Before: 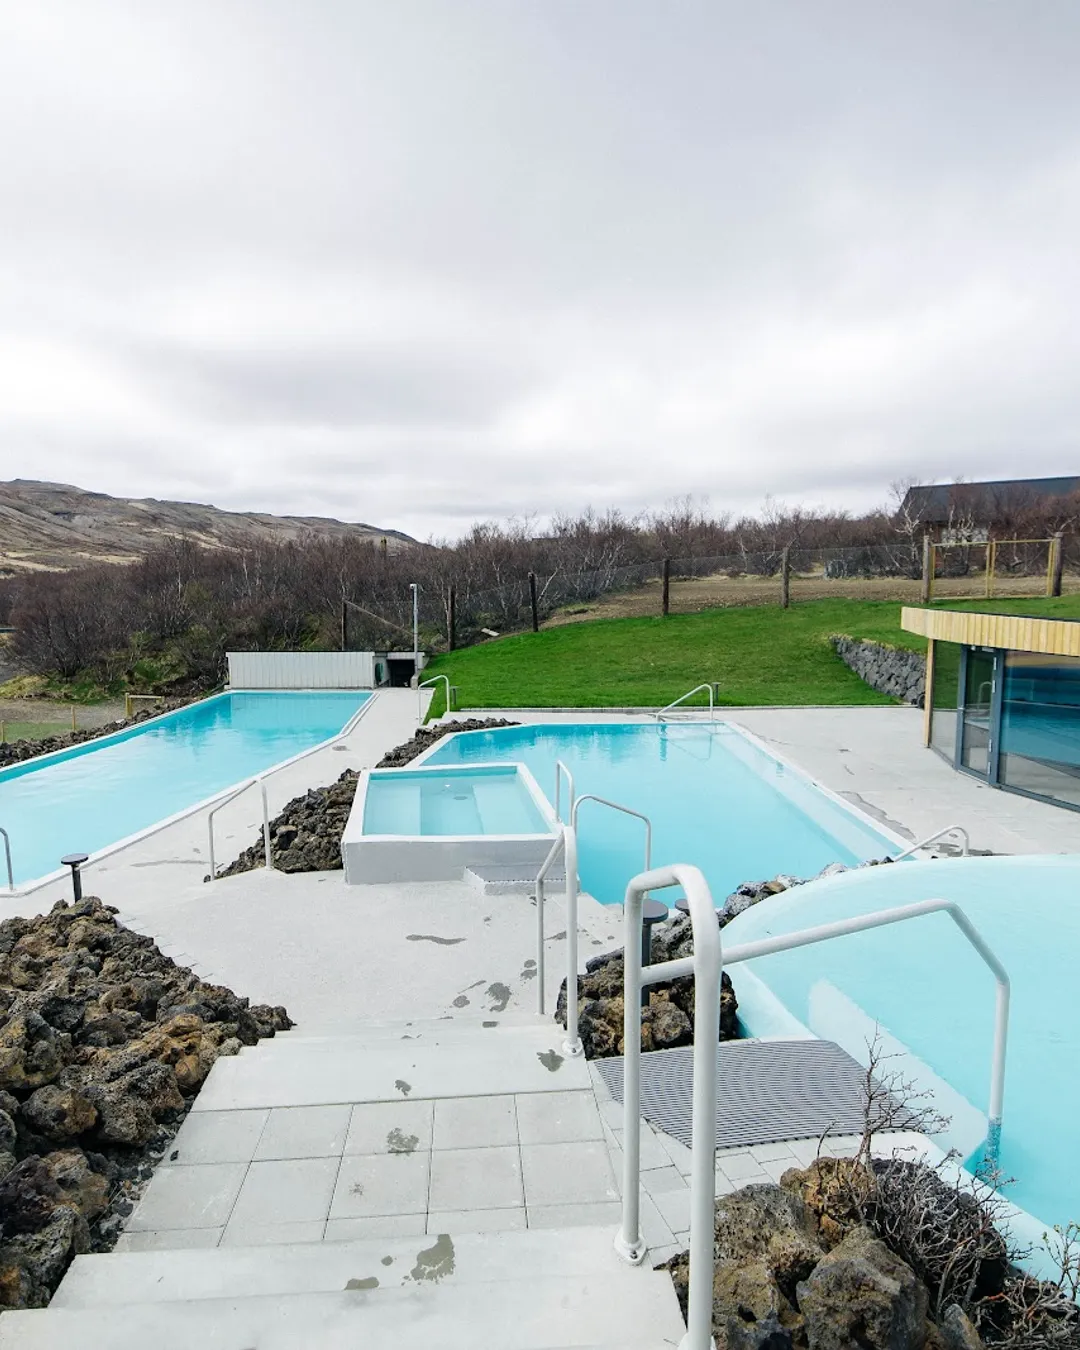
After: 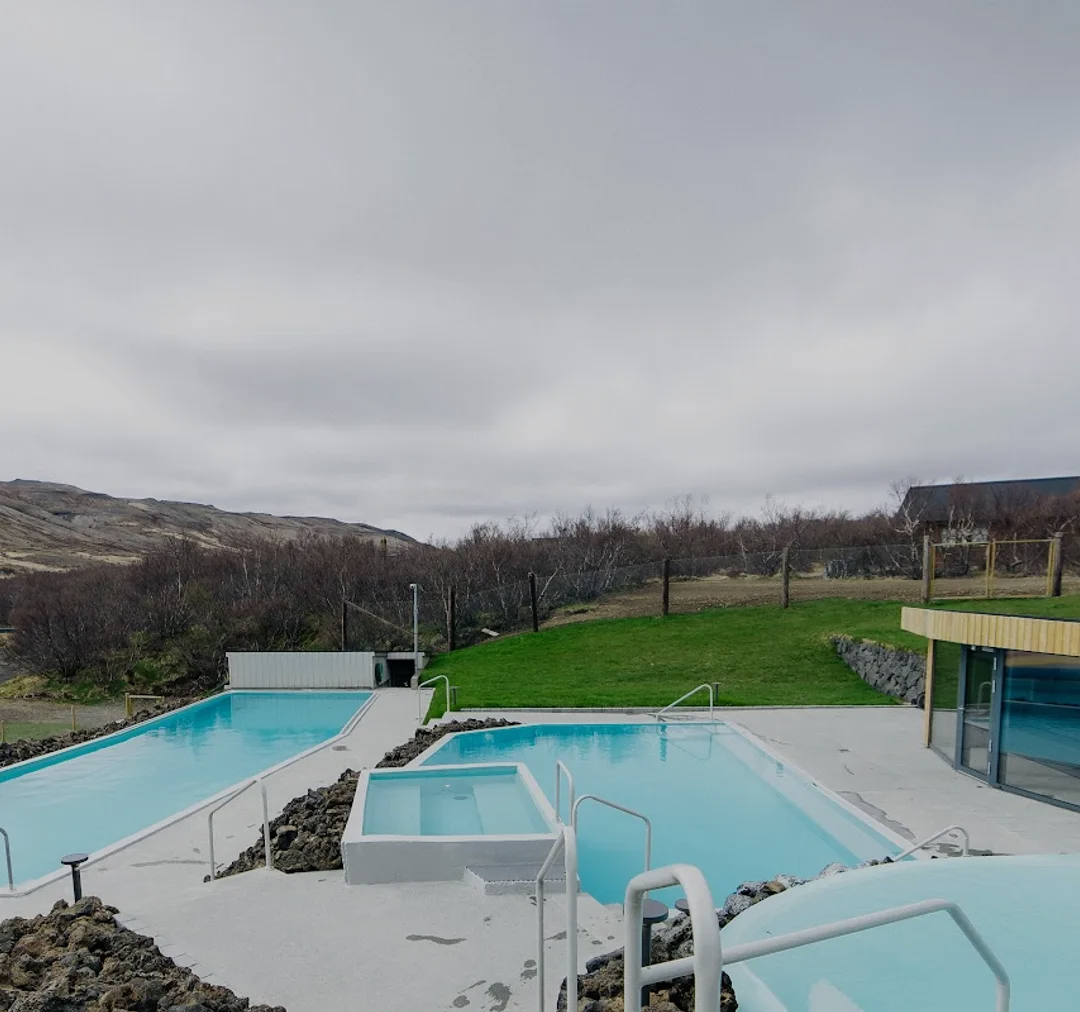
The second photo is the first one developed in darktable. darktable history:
crop: bottom 24.984%
exposure: black level correction 0, exposure -0.691 EV, compensate exposure bias true, compensate highlight preservation false
